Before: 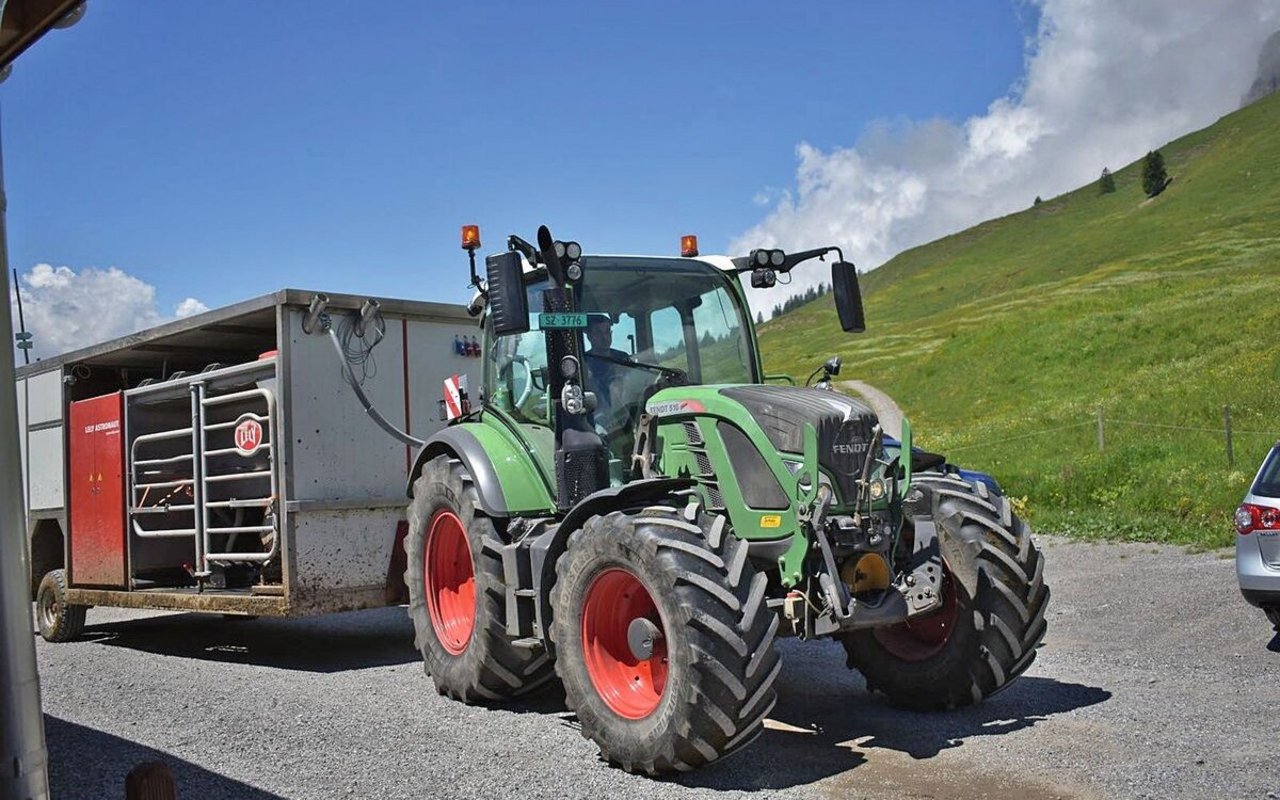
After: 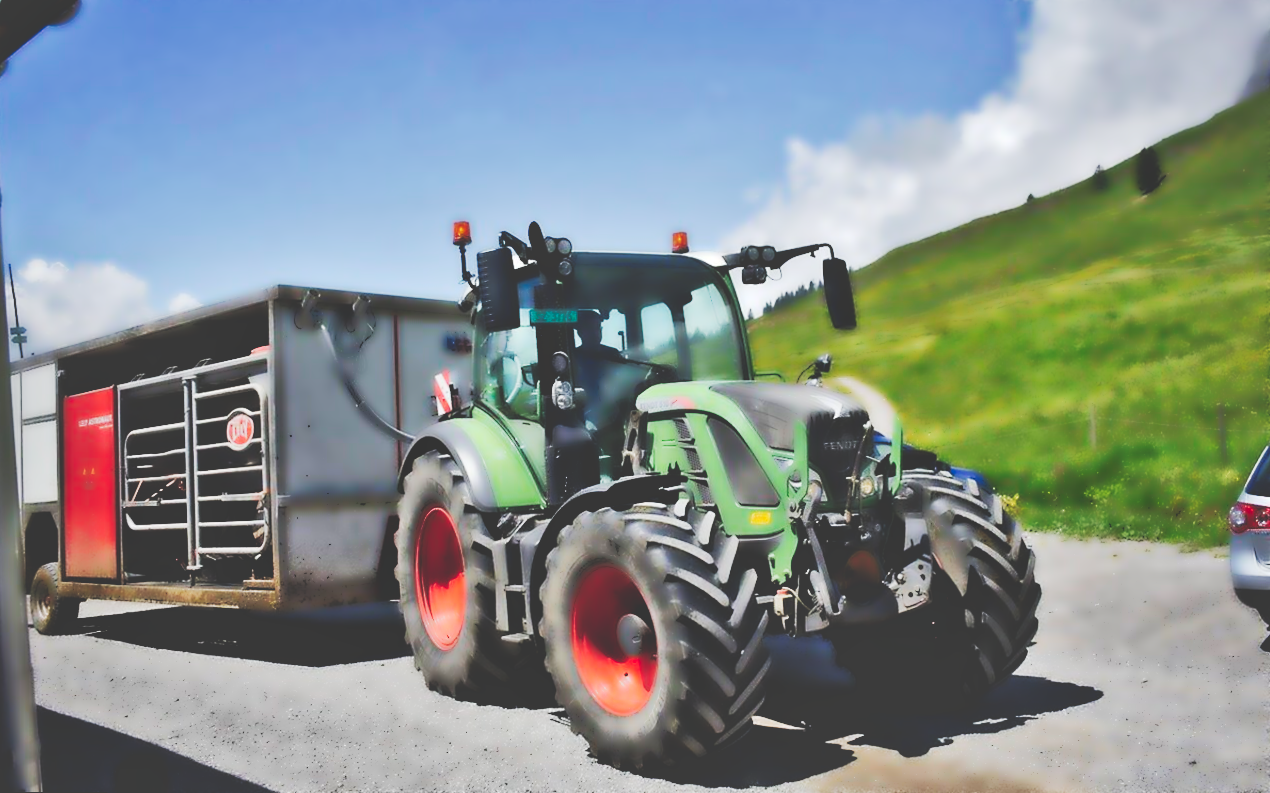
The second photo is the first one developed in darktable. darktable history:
local contrast: mode bilateral grid, contrast 20, coarseness 50, detail 150%, midtone range 0.2
tone curve: curves: ch0 [(0, 0) (0.003, 0.26) (0.011, 0.26) (0.025, 0.26) (0.044, 0.257) (0.069, 0.257) (0.1, 0.257) (0.136, 0.255) (0.177, 0.258) (0.224, 0.272) (0.277, 0.294) (0.335, 0.346) (0.399, 0.422) (0.468, 0.536) (0.543, 0.657) (0.623, 0.757) (0.709, 0.823) (0.801, 0.872) (0.898, 0.92) (1, 1)], preserve colors none
lowpass: radius 4, soften with bilateral filter, unbound 0
rotate and perspective: rotation 0.192°, lens shift (horizontal) -0.015, crop left 0.005, crop right 0.996, crop top 0.006, crop bottom 0.99
